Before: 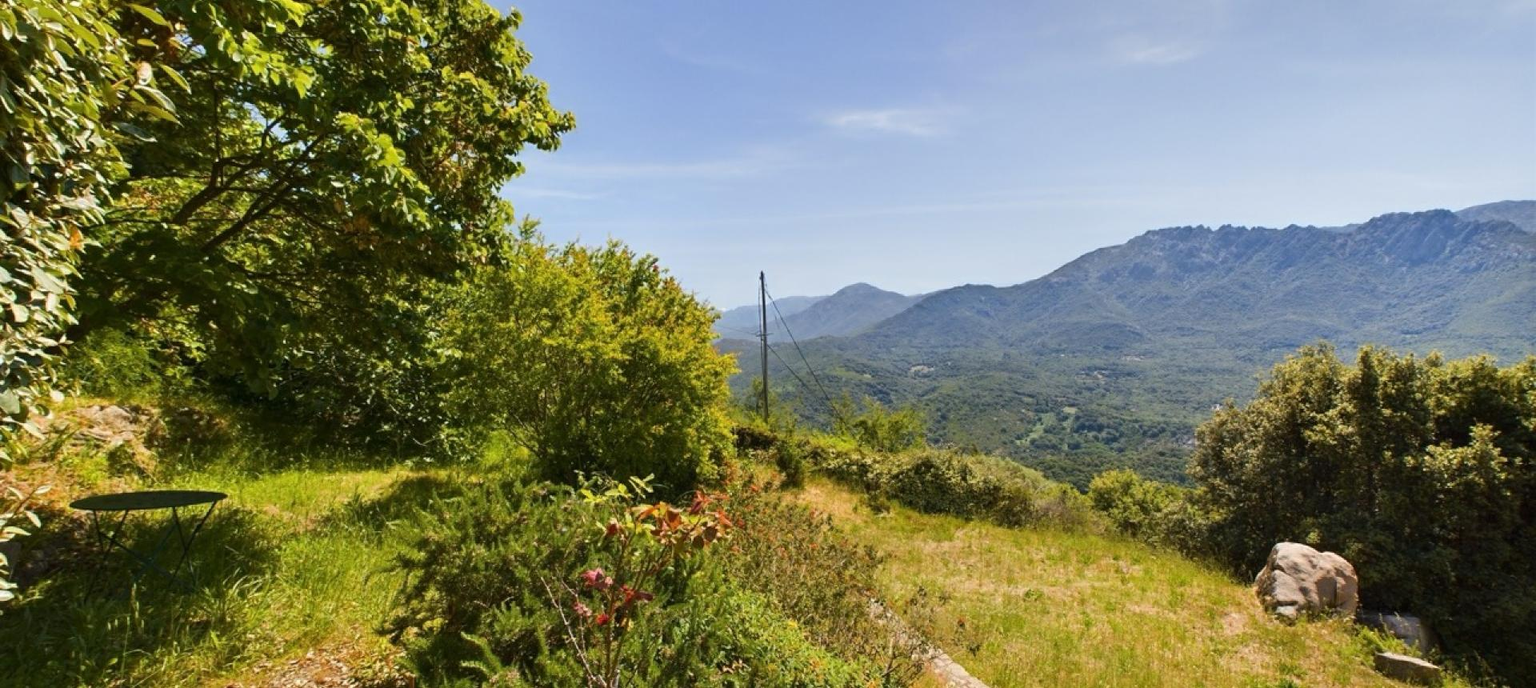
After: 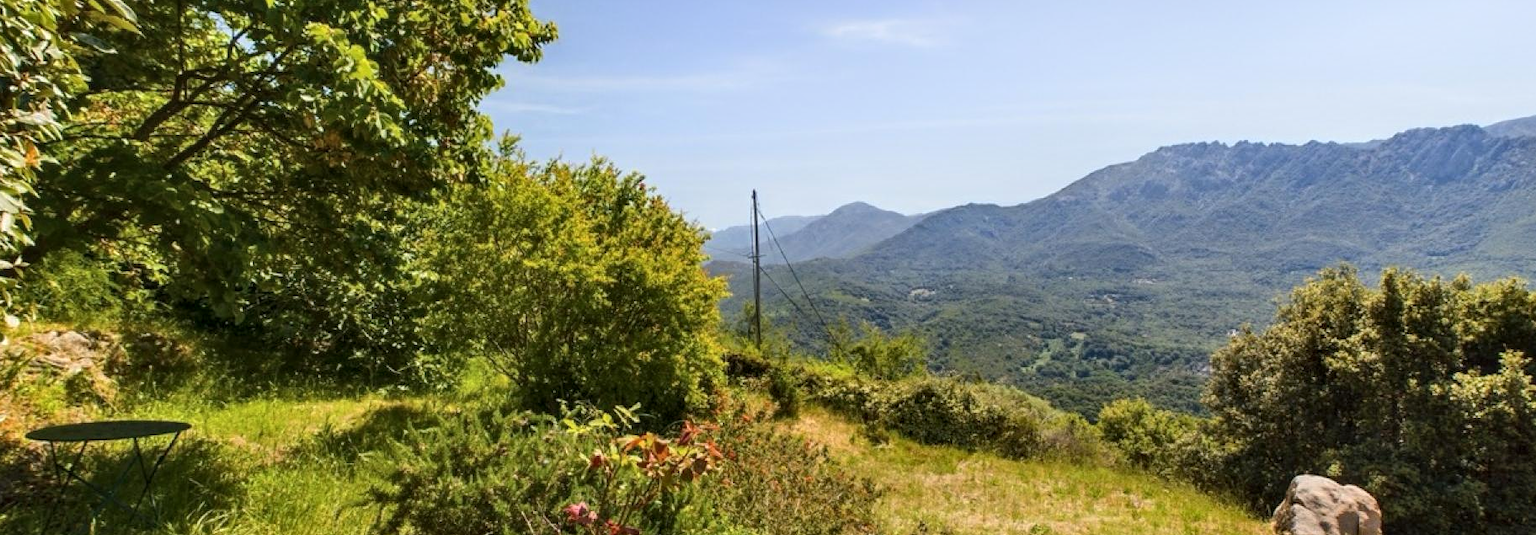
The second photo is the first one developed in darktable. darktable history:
base curve: curves: ch0 [(0, 0) (0.472, 0.455) (1, 1)], preserve colors none
local contrast: on, module defaults
exposure: compensate highlight preservation false
shadows and highlights: highlights 70.7, soften with gaussian
crop and rotate: left 2.991%, top 13.302%, right 1.981%, bottom 12.636%
